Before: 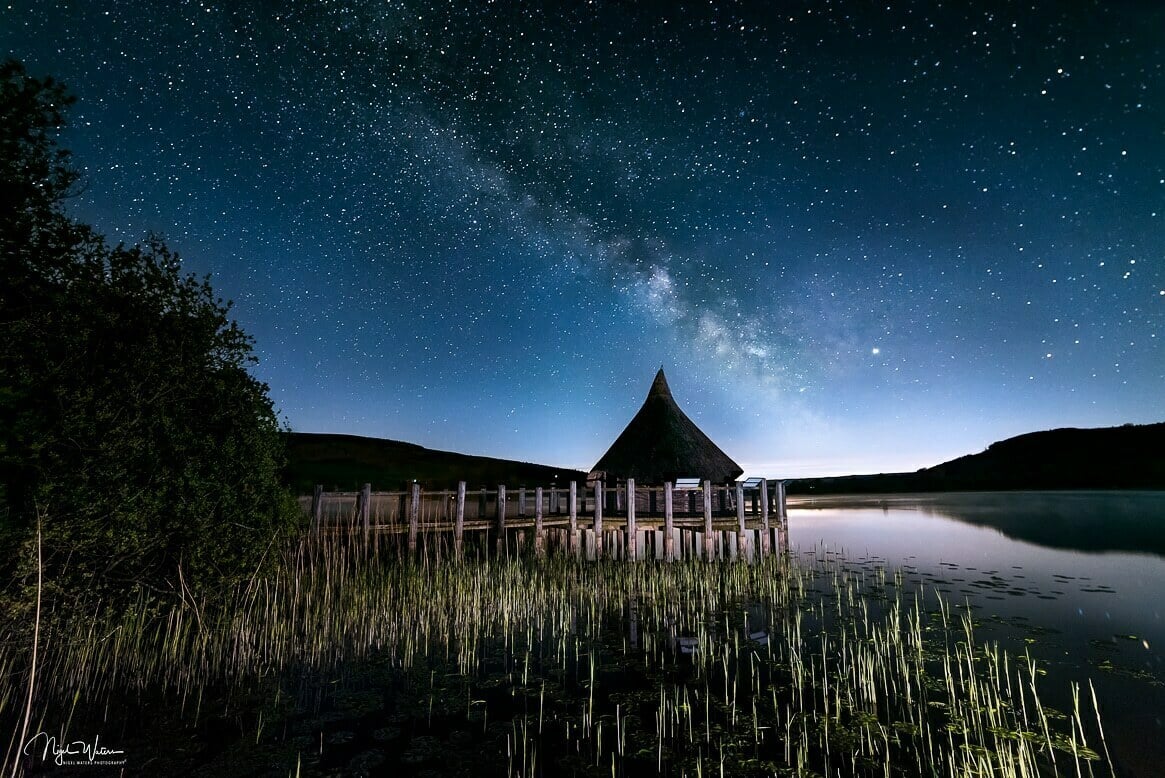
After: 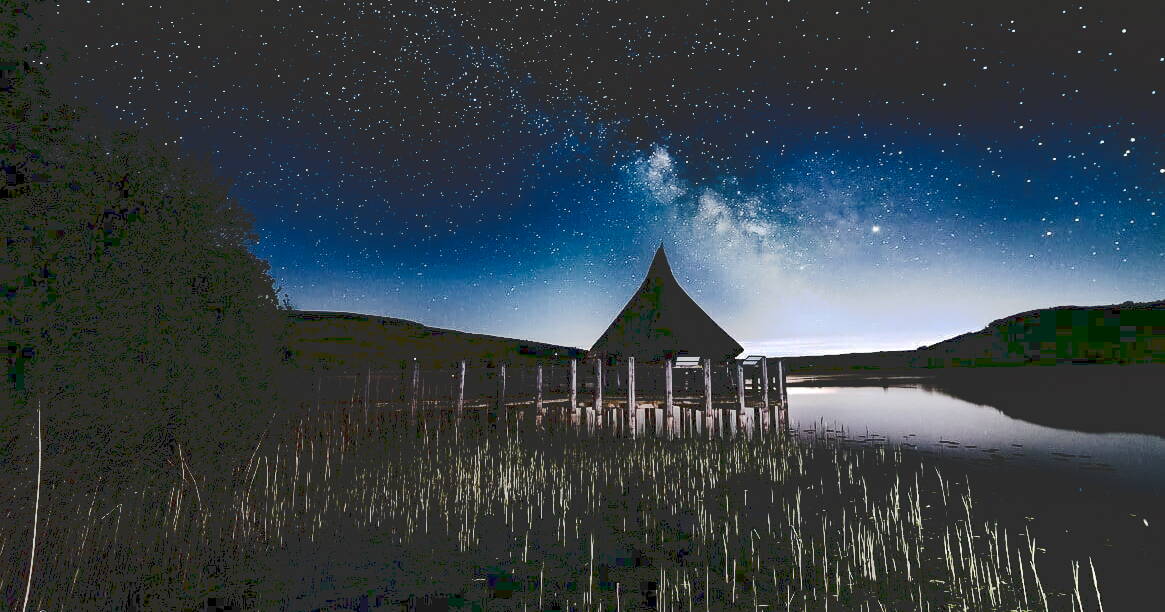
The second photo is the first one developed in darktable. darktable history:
tone curve: curves: ch0 [(0, 0) (0.003, 0.185) (0.011, 0.185) (0.025, 0.187) (0.044, 0.185) (0.069, 0.185) (0.1, 0.18) (0.136, 0.18) (0.177, 0.179) (0.224, 0.202) (0.277, 0.252) (0.335, 0.343) (0.399, 0.452) (0.468, 0.553) (0.543, 0.643) (0.623, 0.717) (0.709, 0.778) (0.801, 0.82) (0.898, 0.856) (1, 1)], preserve colors none
color balance rgb: perceptual saturation grading › highlights -31.88%, perceptual saturation grading › mid-tones 5.8%, perceptual saturation grading › shadows 18.12%, perceptual brilliance grading › highlights 3.62%, perceptual brilliance grading › mid-tones -18.12%, perceptual brilliance grading › shadows -41.3%
crop and rotate: top 15.774%, bottom 5.506%
